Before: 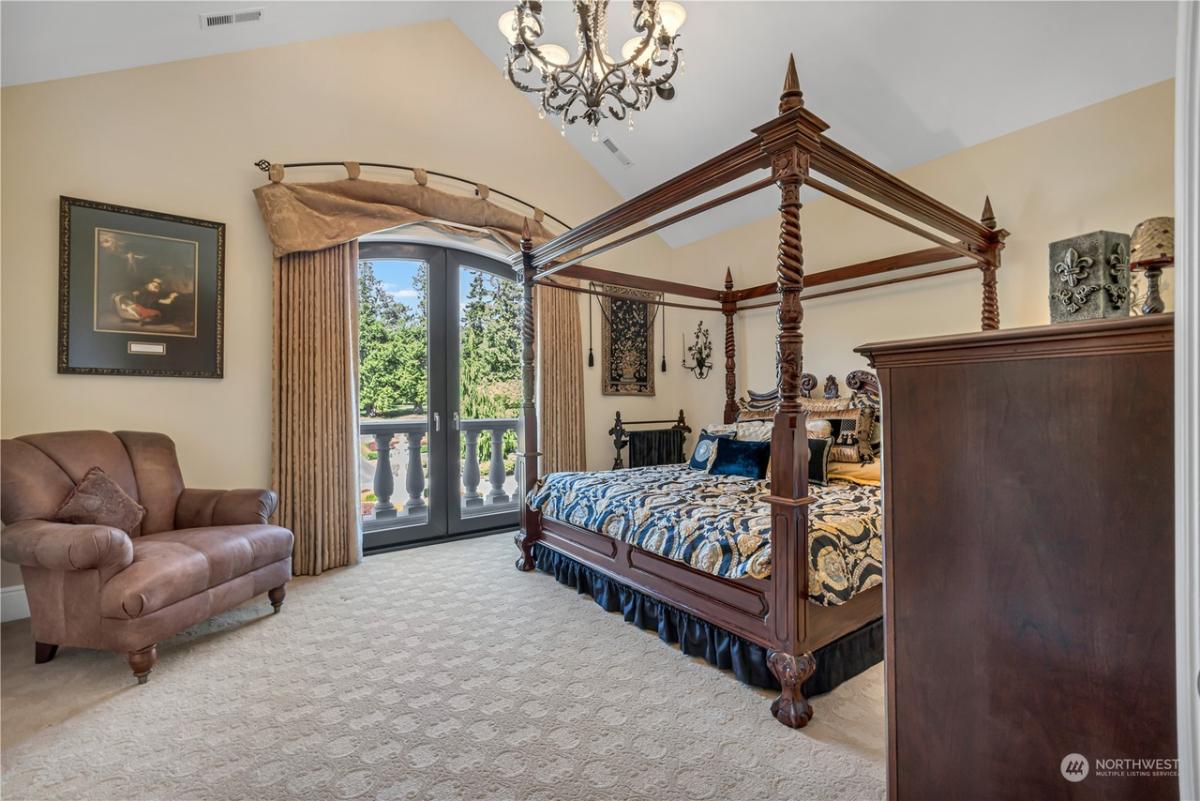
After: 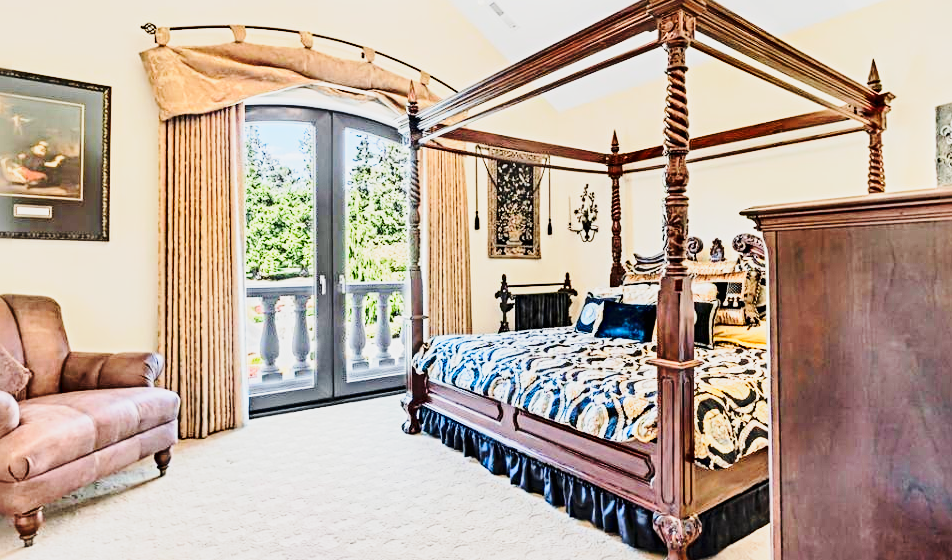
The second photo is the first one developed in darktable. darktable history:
crop: left 9.543%, top 17.199%, right 11.076%, bottom 12.318%
base curve: curves: ch0 [(0, 0) (0.028, 0.03) (0.121, 0.232) (0.46, 0.748) (0.859, 0.968) (1, 1)], preserve colors none
exposure: exposure 0.406 EV, compensate highlight preservation false
tone curve: curves: ch0 [(0, 0.006) (0.184, 0.172) (0.405, 0.46) (0.456, 0.528) (0.634, 0.728) (0.877, 0.89) (0.984, 0.935)]; ch1 [(0, 0) (0.443, 0.43) (0.492, 0.495) (0.566, 0.582) (0.595, 0.606) (0.608, 0.609) (0.65, 0.677) (1, 1)]; ch2 [(0, 0) (0.33, 0.301) (0.421, 0.443) (0.447, 0.489) (0.492, 0.495) (0.537, 0.583) (0.586, 0.591) (0.663, 0.686) (1, 1)], color space Lab, linked channels, preserve colors none
sharpen: radius 4.893
